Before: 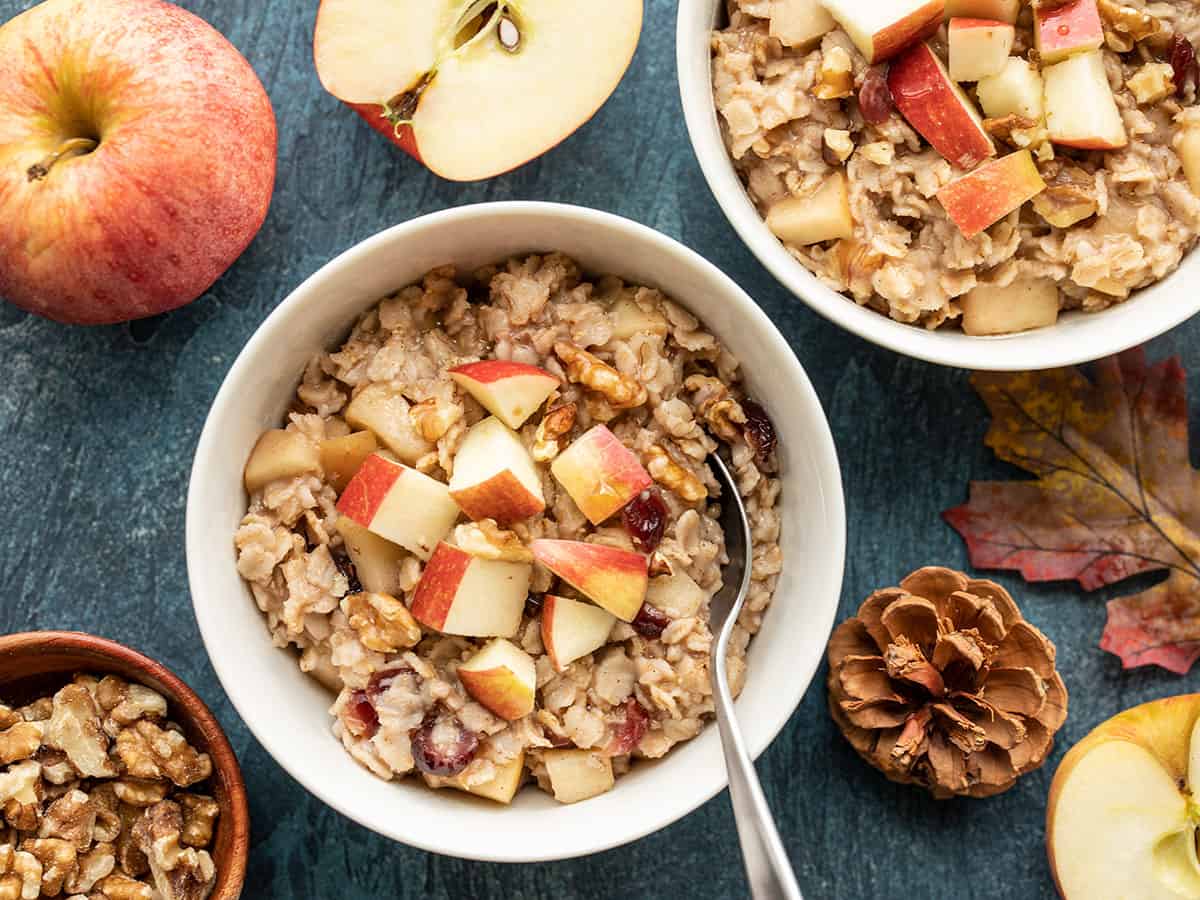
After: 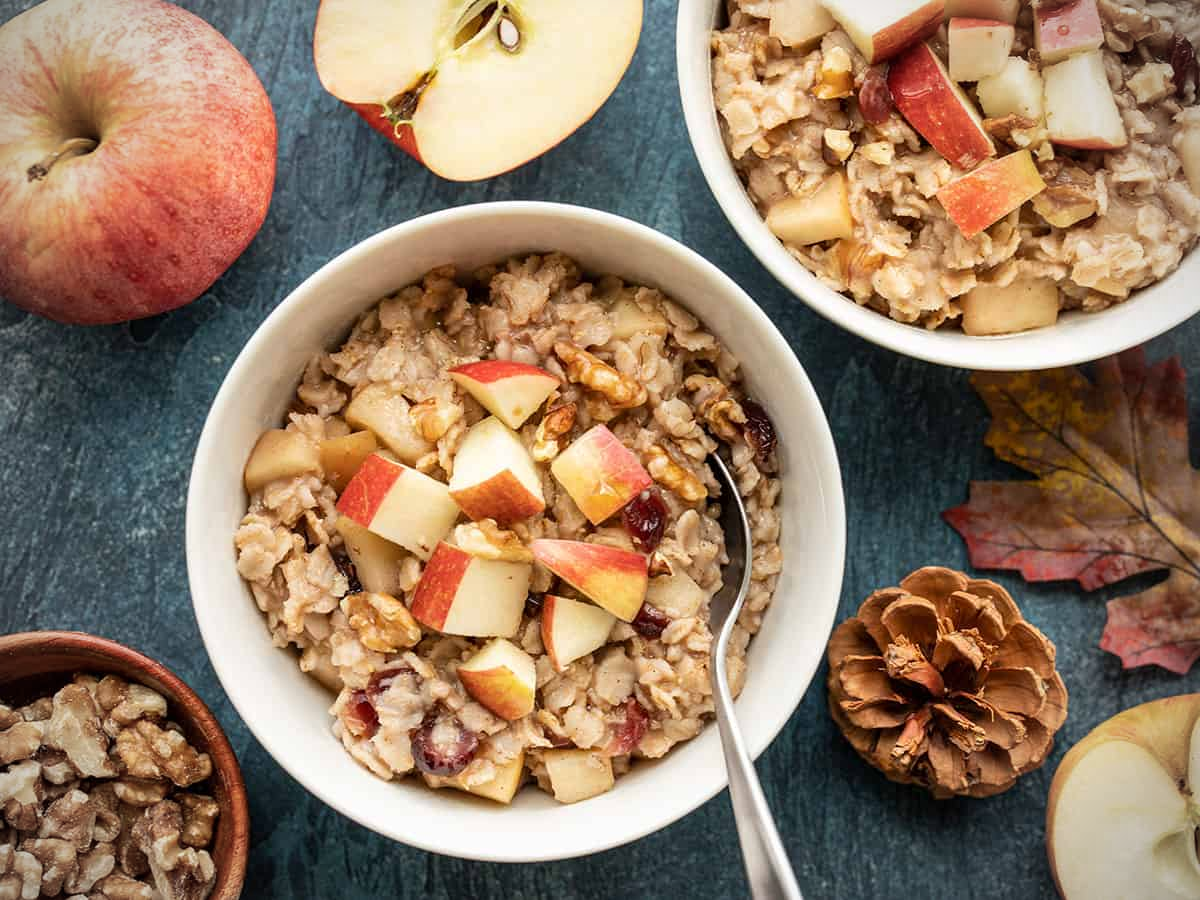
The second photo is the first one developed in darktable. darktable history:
vignetting: width/height ratio 1.101, unbound false
